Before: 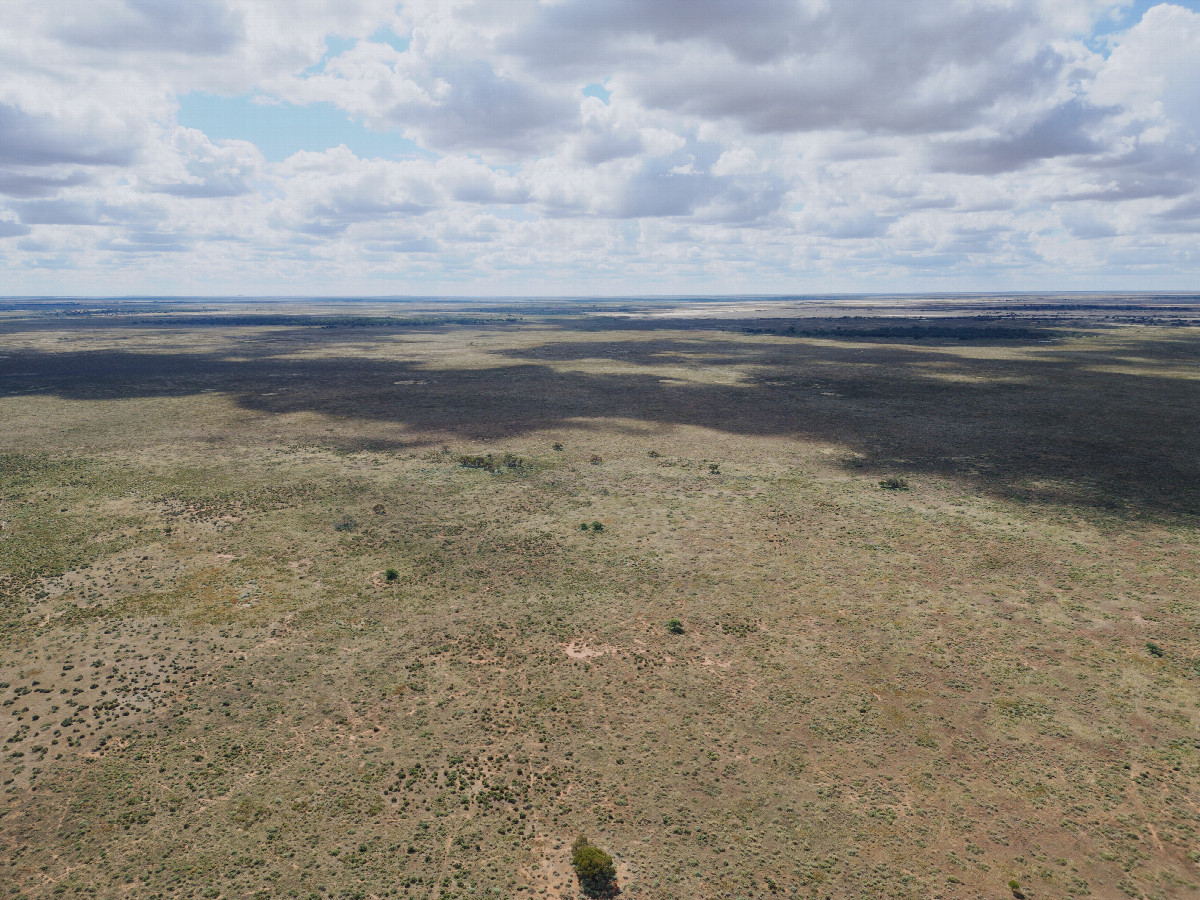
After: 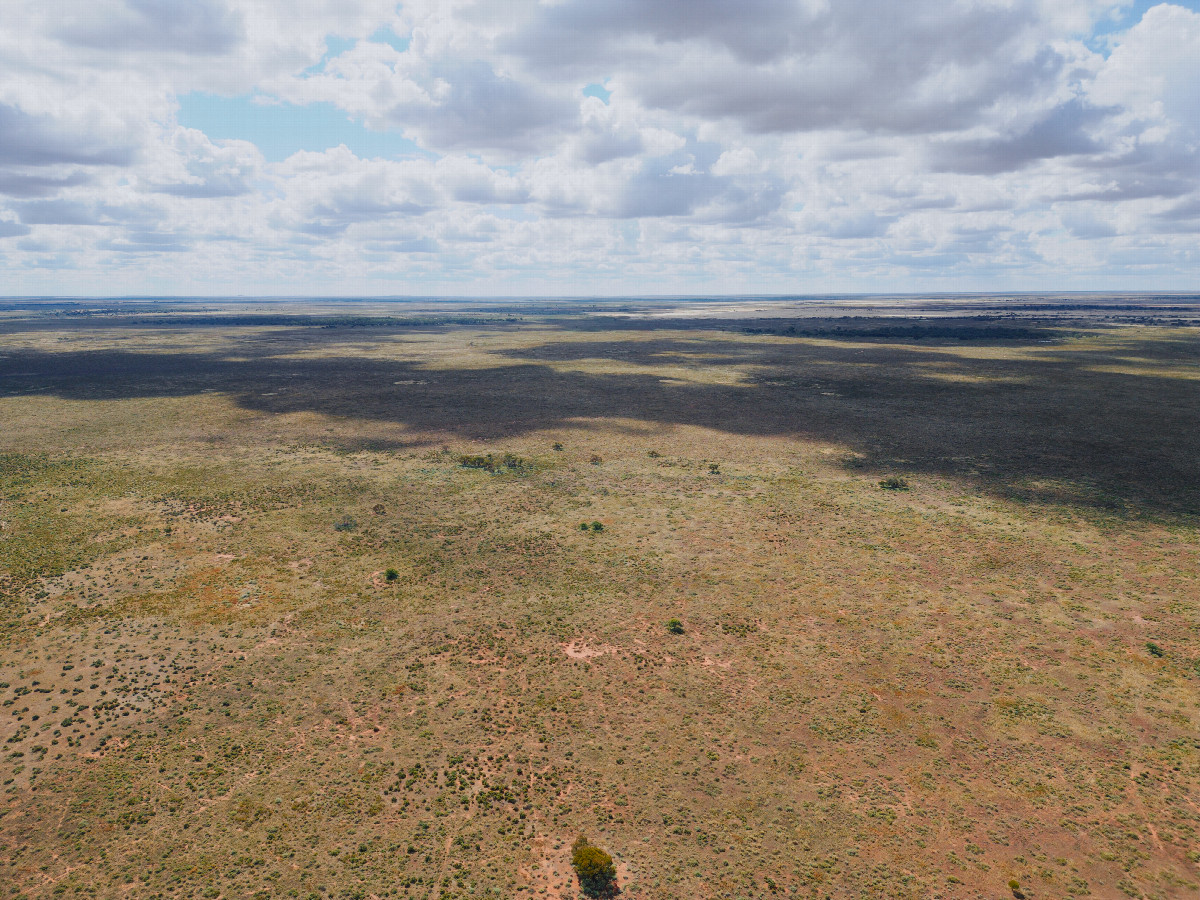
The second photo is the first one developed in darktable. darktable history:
color zones: curves: ch1 [(0.24, 0.629) (0.75, 0.5)]; ch2 [(0.255, 0.454) (0.745, 0.491)], mix 102.12%
